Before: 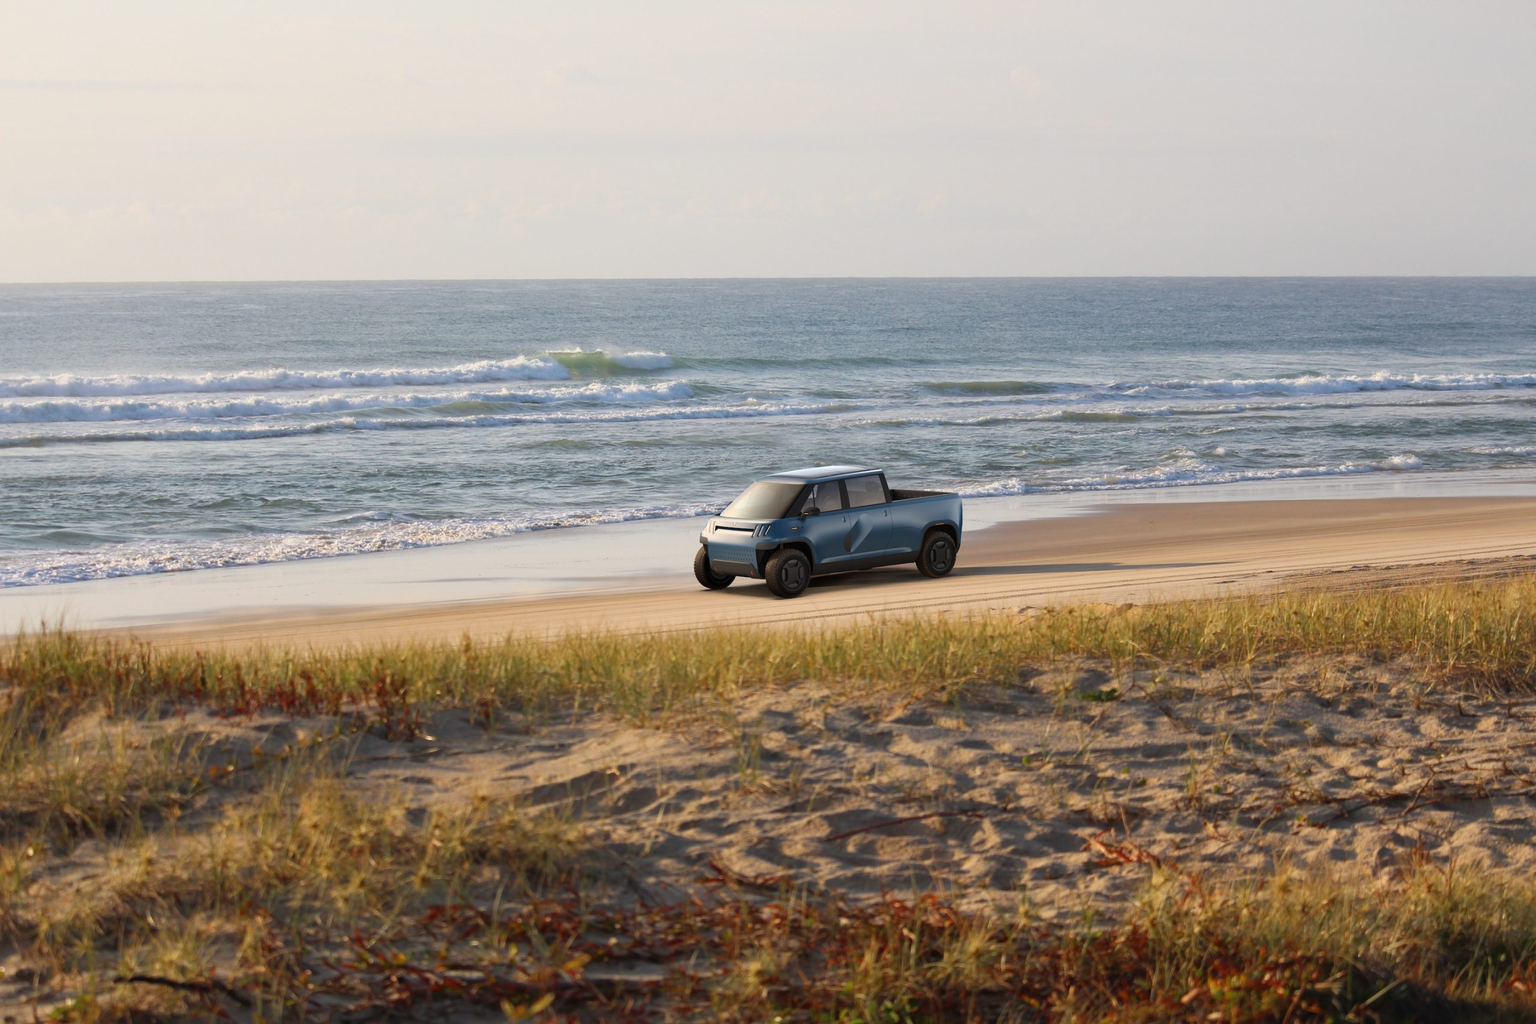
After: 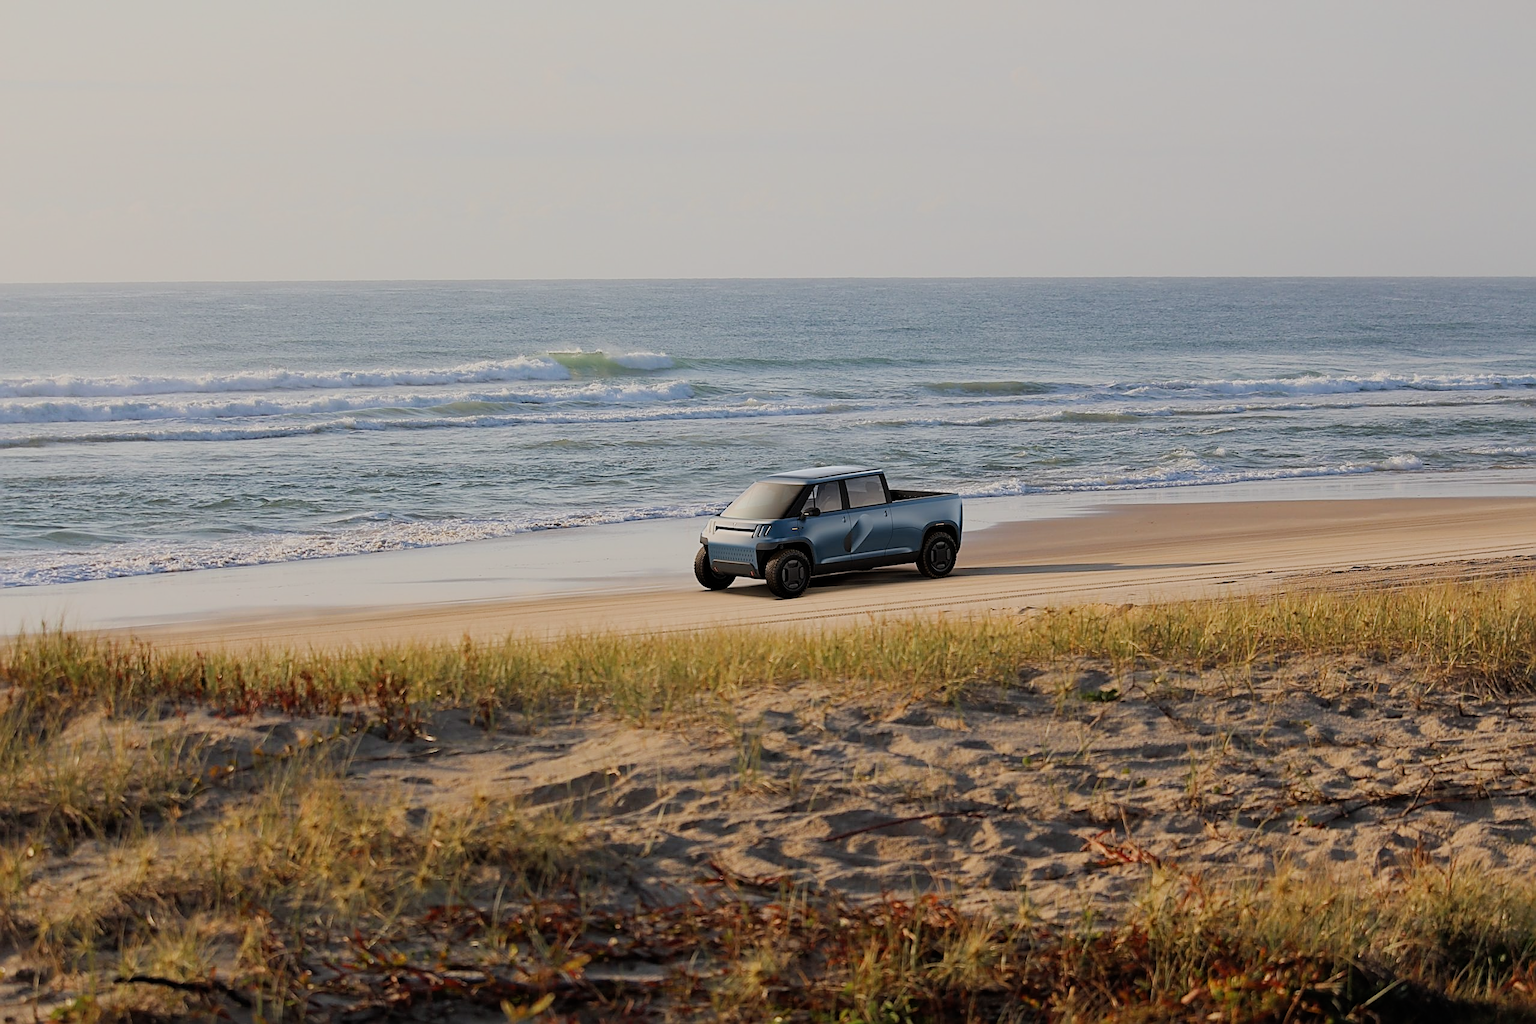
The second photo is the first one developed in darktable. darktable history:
sharpen: amount 1
filmic rgb: black relative exposure -7.15 EV, white relative exposure 5.36 EV, hardness 3.02
